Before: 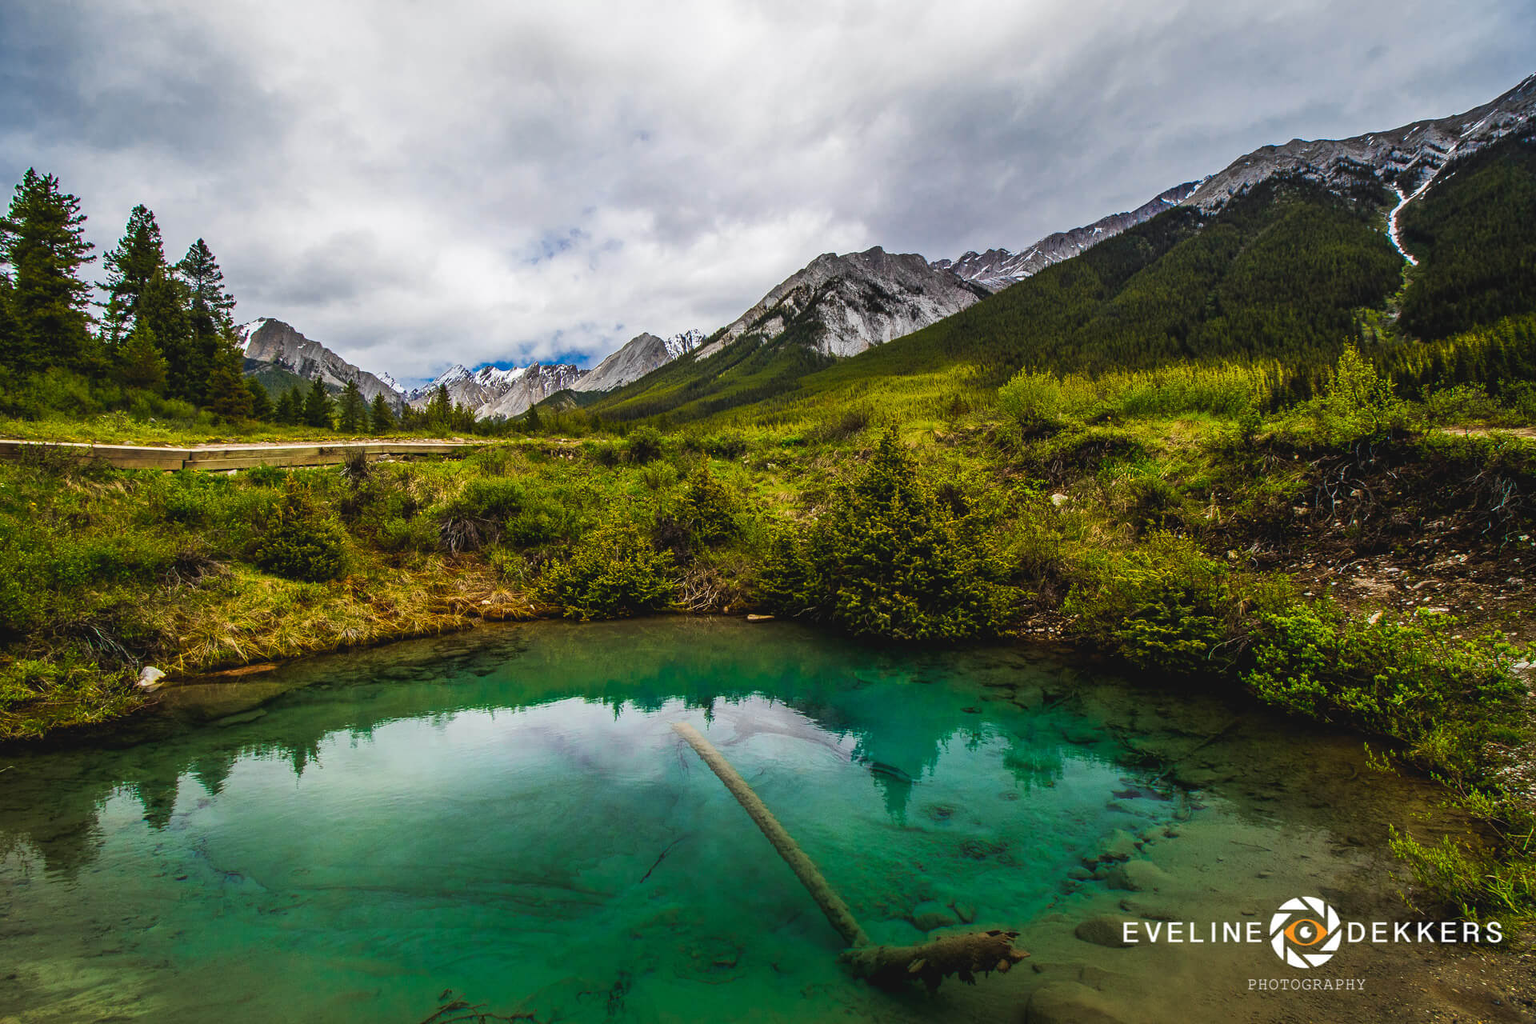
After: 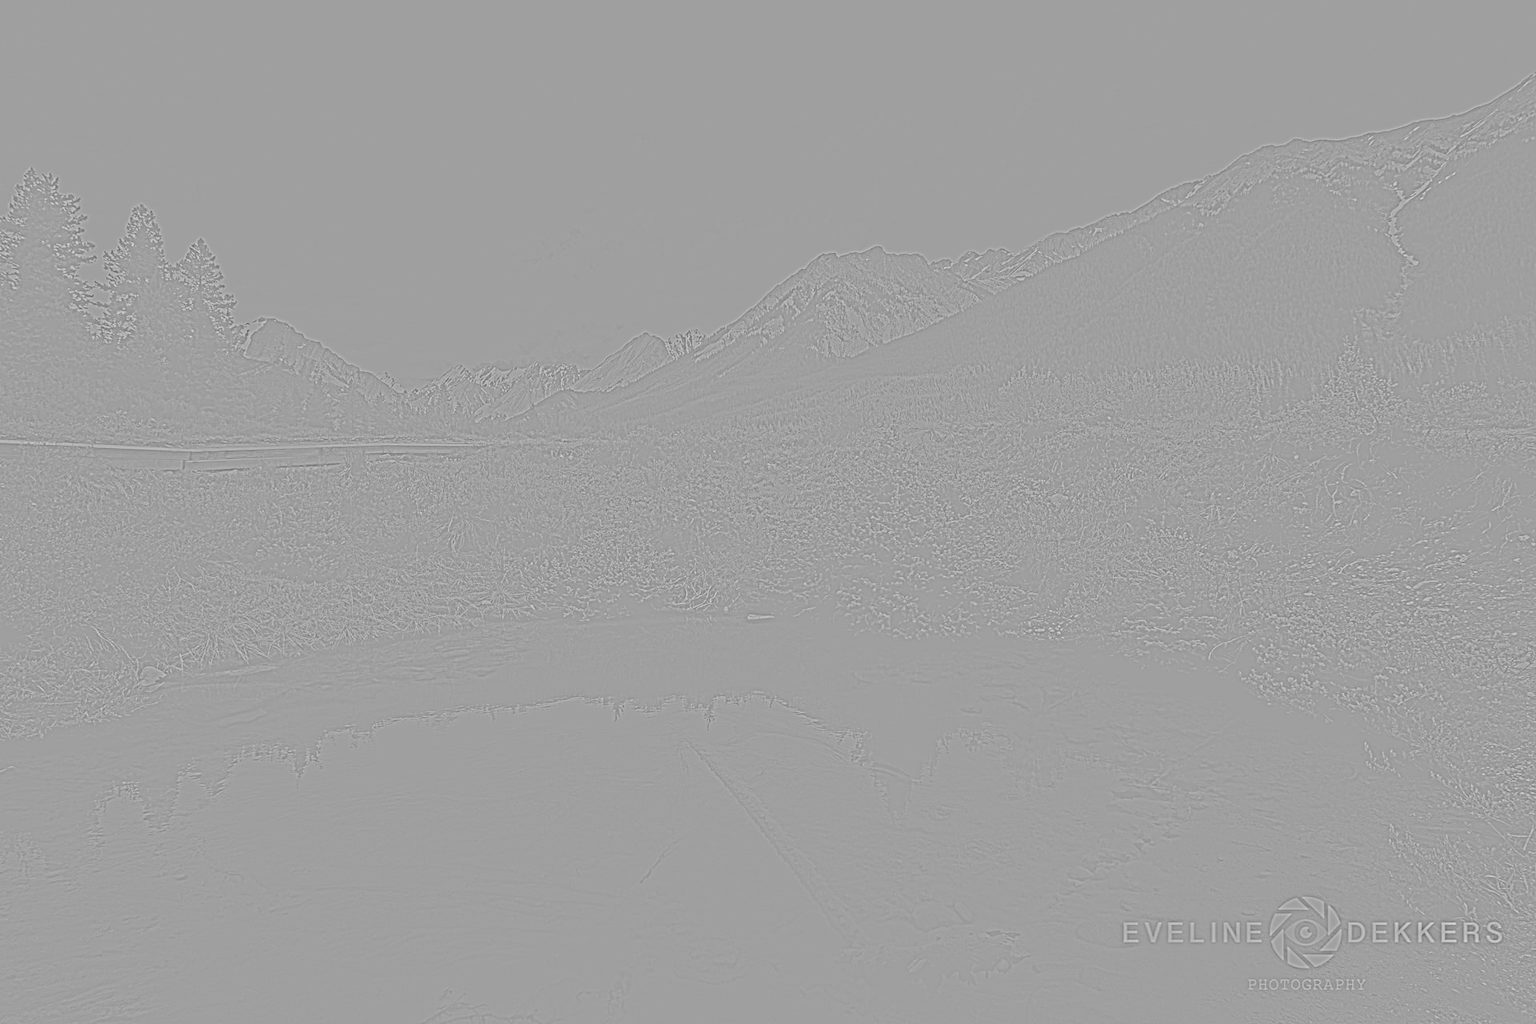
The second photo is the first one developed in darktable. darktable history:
highpass: sharpness 5.84%, contrast boost 8.44%
base curve: curves: ch0 [(0, 0) (0.036, 0.037) (0.121, 0.228) (0.46, 0.76) (0.859, 0.983) (1, 1)], preserve colors none
